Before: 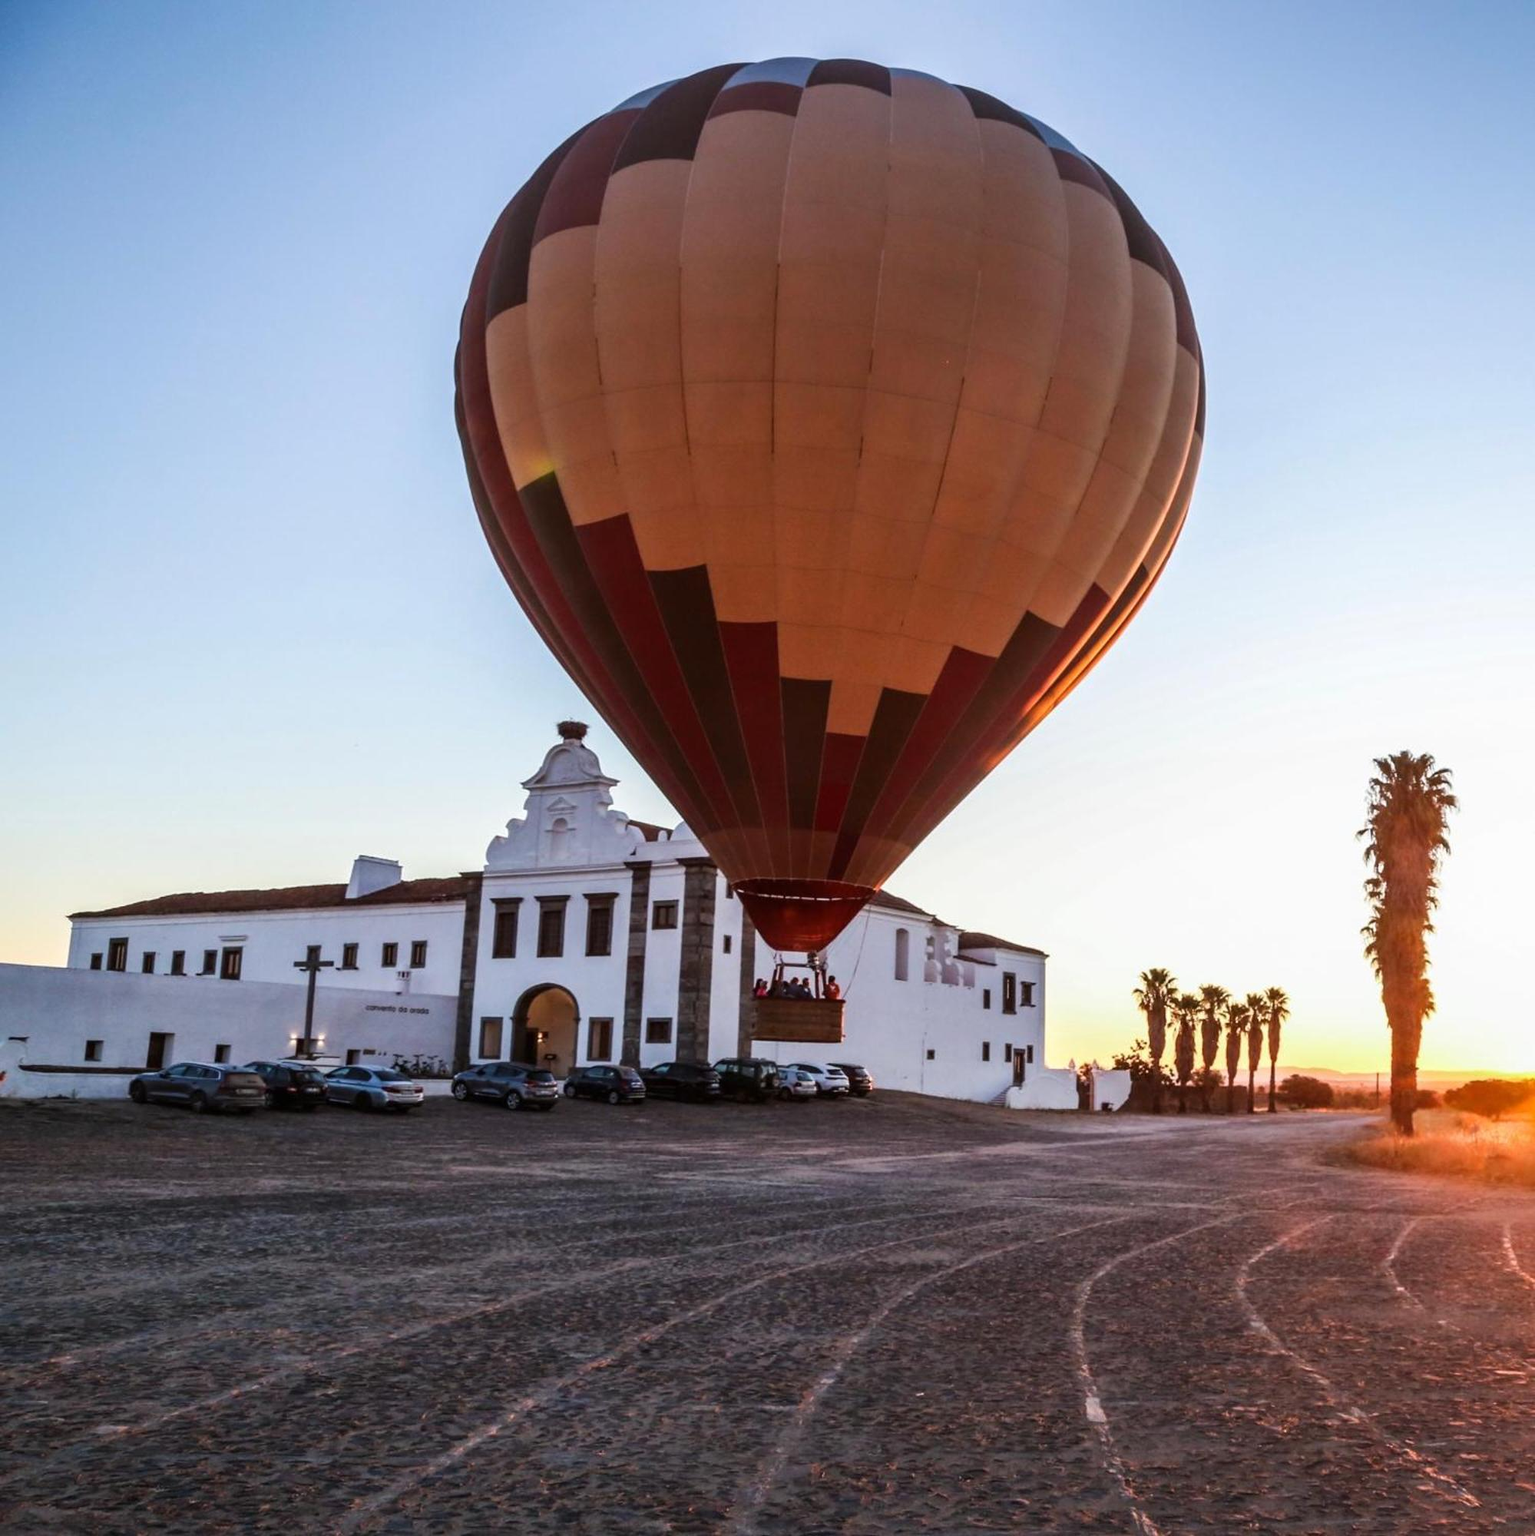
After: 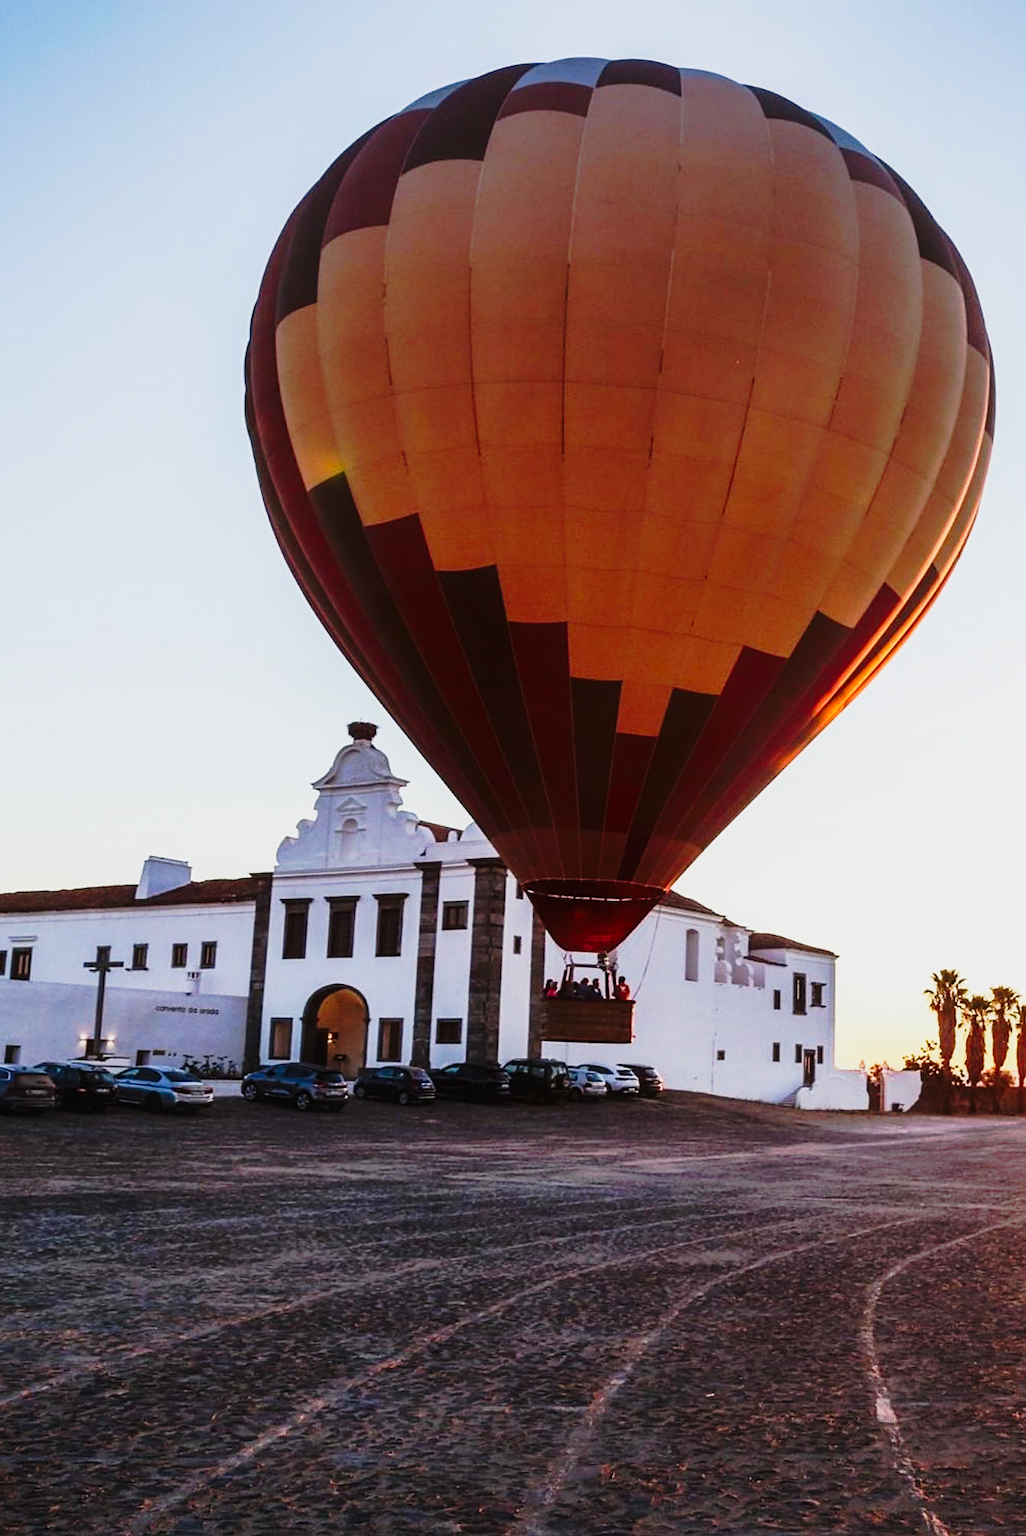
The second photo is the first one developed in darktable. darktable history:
sharpen: amount 0.209
tone curve: curves: ch0 [(0, 0) (0.081, 0.044) (0.192, 0.125) (0.283, 0.238) (0.416, 0.449) (0.495, 0.524) (0.661, 0.756) (0.788, 0.87) (1, 0.951)]; ch1 [(0, 0) (0.161, 0.092) (0.35, 0.33) (0.392, 0.392) (0.427, 0.426) (0.479, 0.472) (0.505, 0.497) (0.521, 0.524) (0.567, 0.56) (0.583, 0.592) (0.625, 0.627) (0.678, 0.733) (1, 1)]; ch2 [(0, 0) (0.346, 0.362) (0.404, 0.427) (0.502, 0.499) (0.531, 0.523) (0.544, 0.561) (0.58, 0.59) (0.629, 0.642) (0.717, 0.678) (1, 1)], preserve colors none
contrast equalizer: y [[0.5, 0.486, 0.447, 0.446, 0.489, 0.5], [0.5 ×6], [0.5 ×6], [0 ×6], [0 ×6]]
crop and rotate: left 13.717%, right 19.447%
